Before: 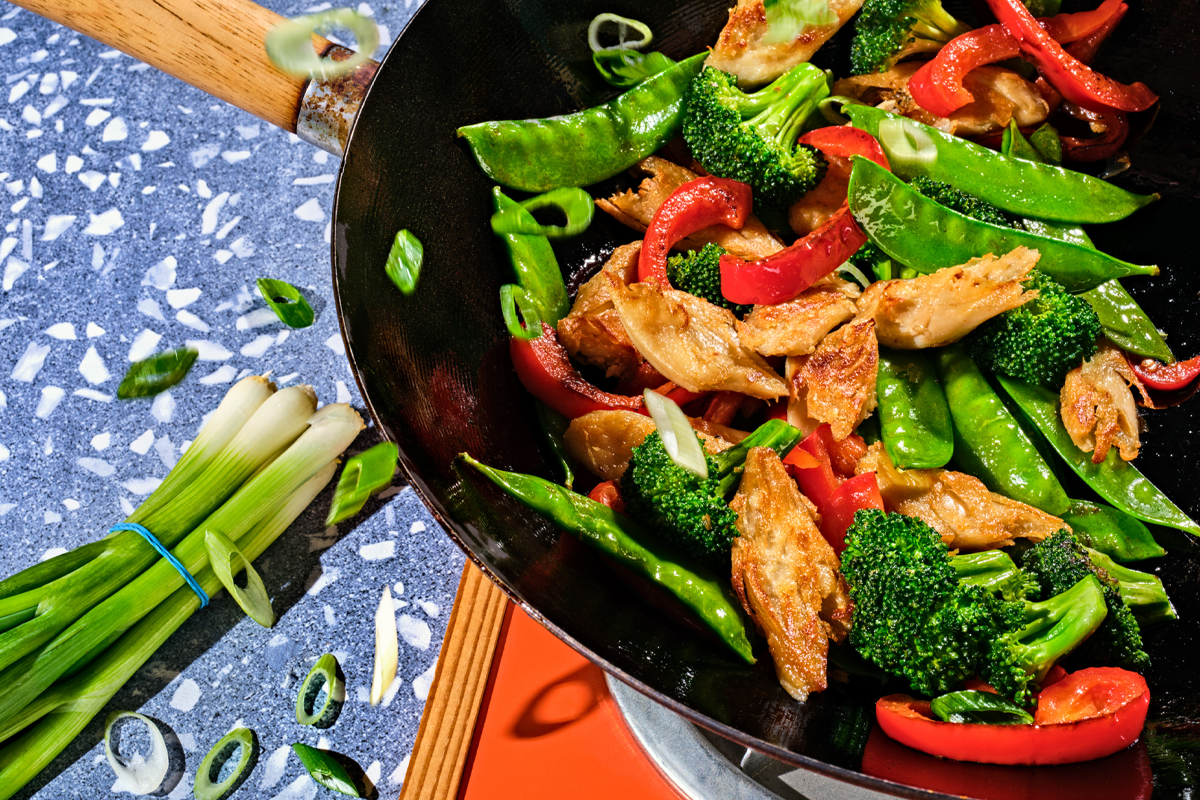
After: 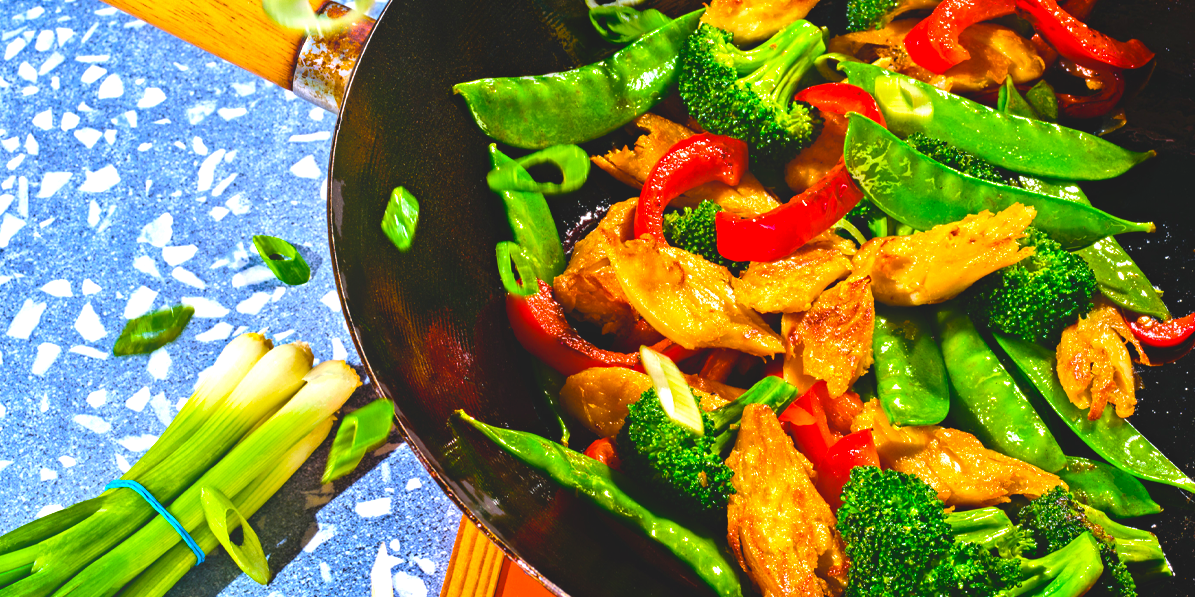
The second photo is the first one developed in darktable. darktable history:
local contrast: detail 70%
crop: left 0.387%, top 5.469%, bottom 19.809%
color balance rgb: linear chroma grading › global chroma 10%, perceptual saturation grading › global saturation 40%, perceptual brilliance grading › global brilliance 30%, global vibrance 20%
